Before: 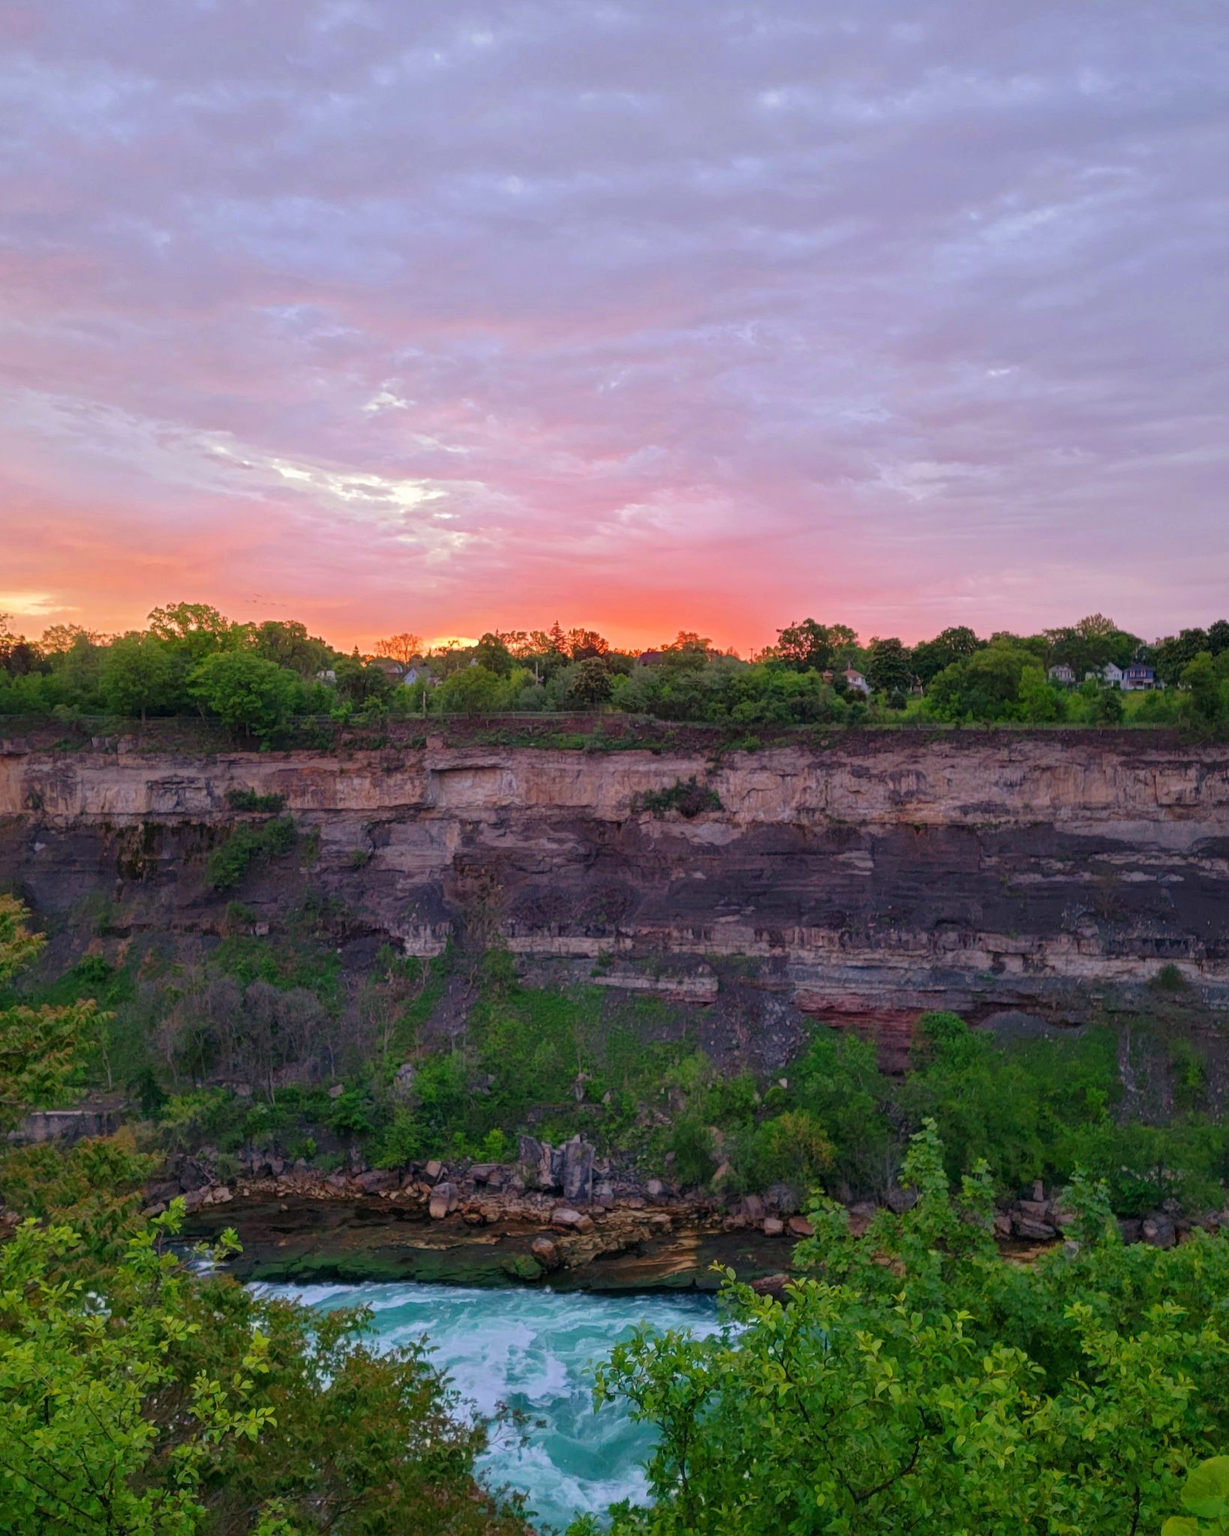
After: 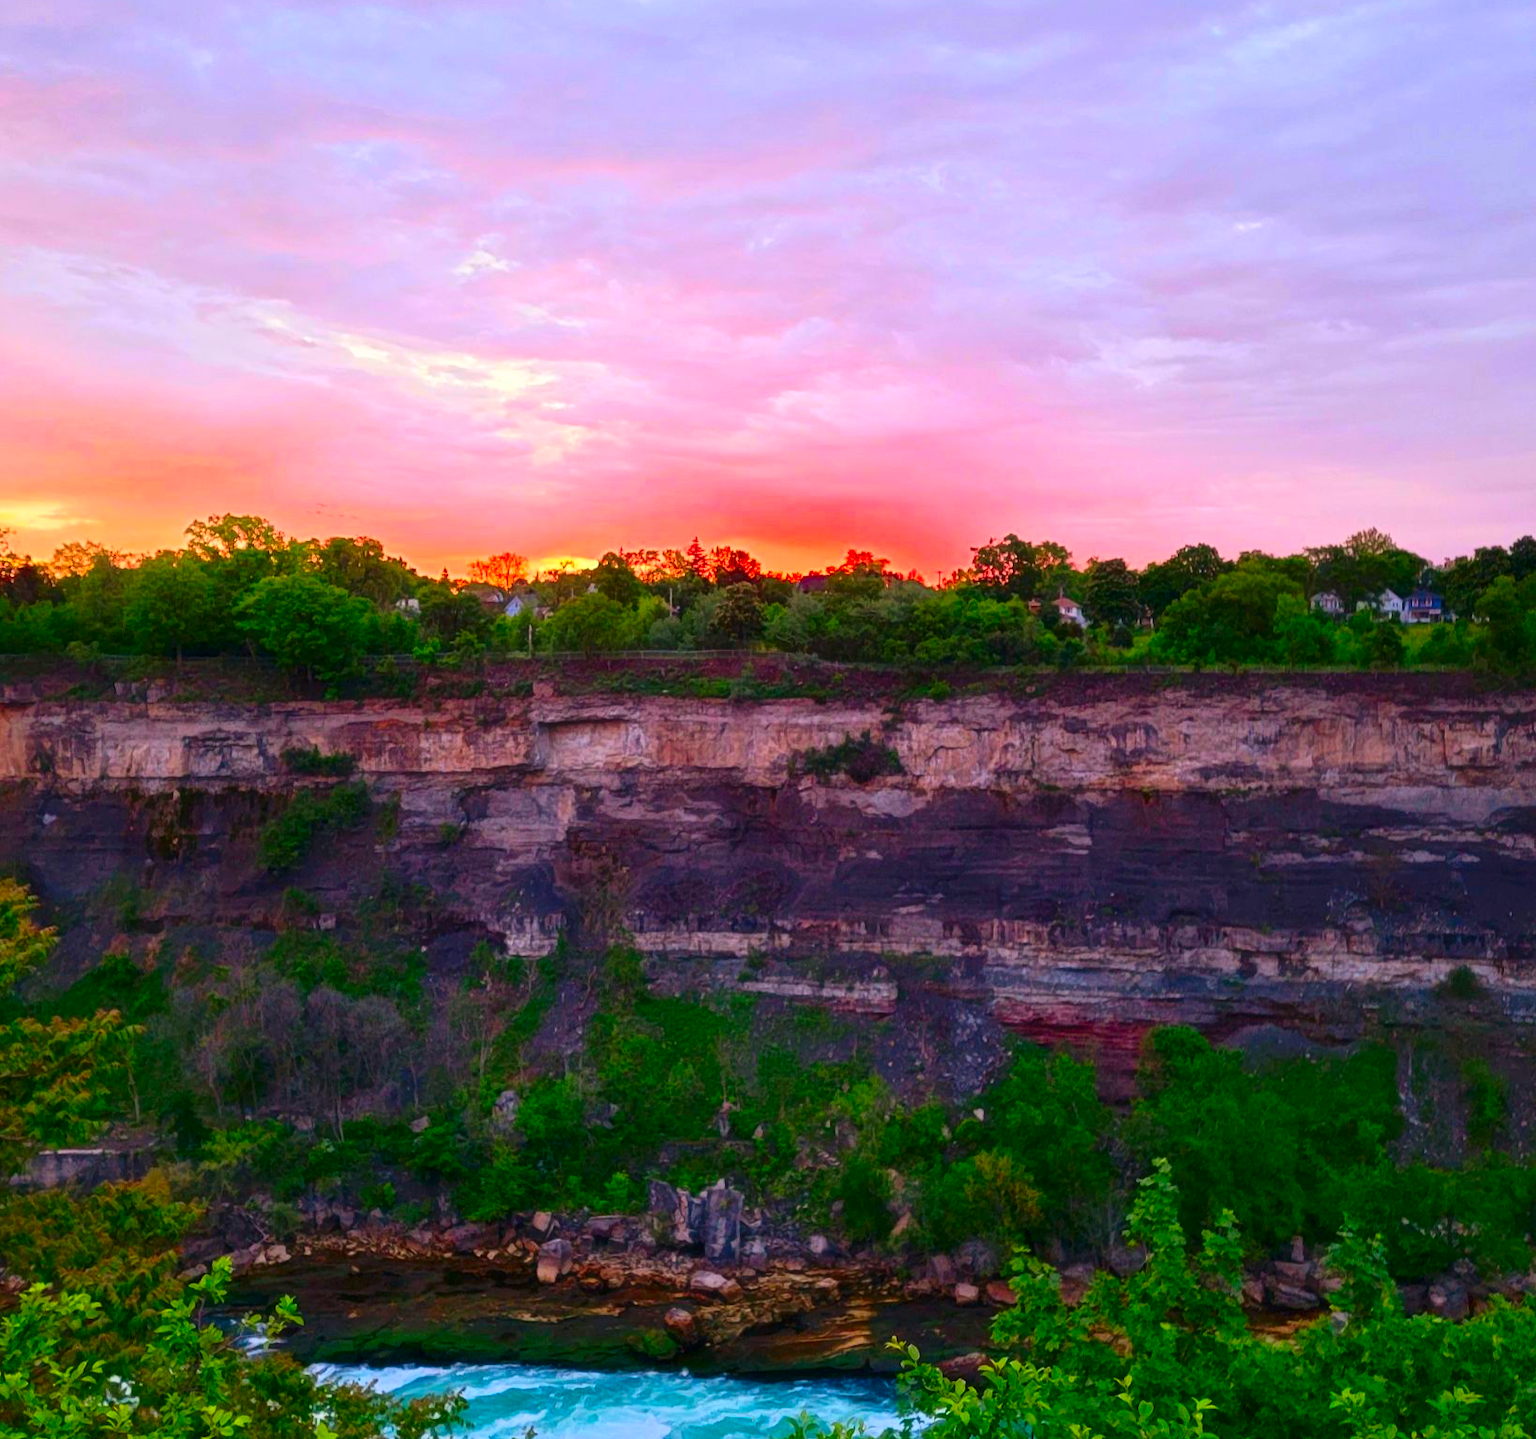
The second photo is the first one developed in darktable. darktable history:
haze removal: strength -0.1, adaptive false
crop and rotate: top 12.5%, bottom 12.5%
contrast brightness saturation: contrast 0.26, brightness 0.02, saturation 0.87
